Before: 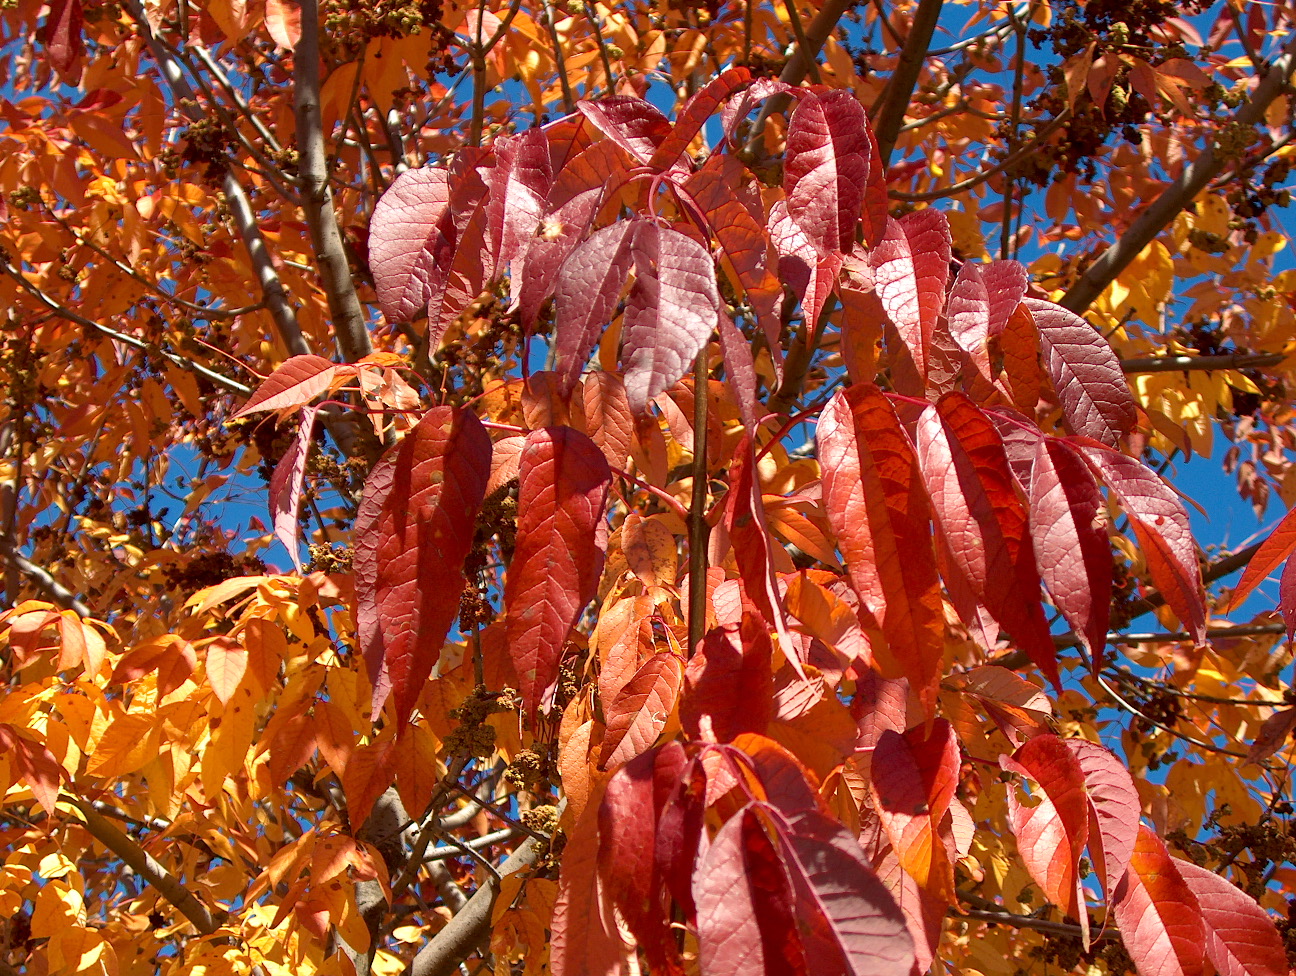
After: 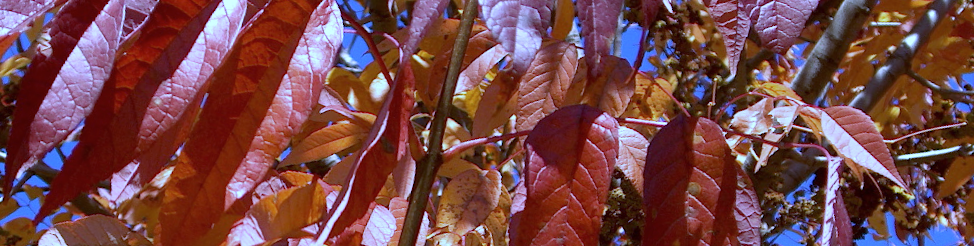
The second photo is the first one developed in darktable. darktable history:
color zones: curves: ch0 [(0, 0.613) (0.01, 0.613) (0.245, 0.448) (0.498, 0.529) (0.642, 0.665) (0.879, 0.777) (0.99, 0.613)]; ch1 [(0, 0) (0.143, 0) (0.286, 0) (0.429, 0) (0.571, 0) (0.714, 0) (0.857, 0)], mix -93.41%
crop and rotate: angle 16.12°, top 30.835%, bottom 35.653%
white balance: red 0.766, blue 1.537
